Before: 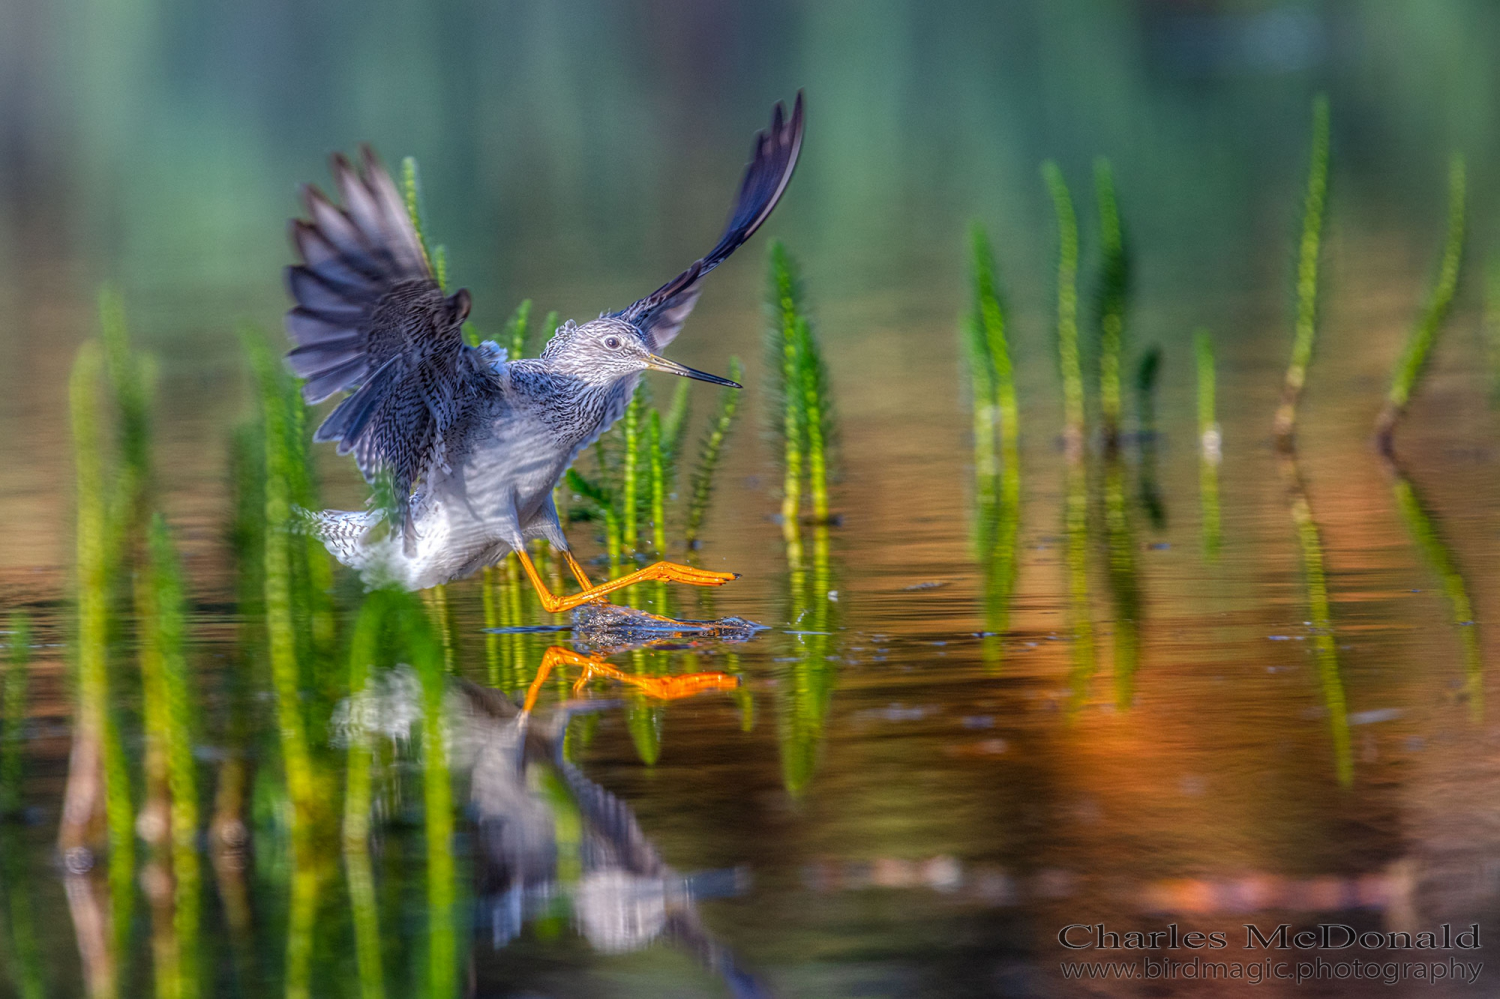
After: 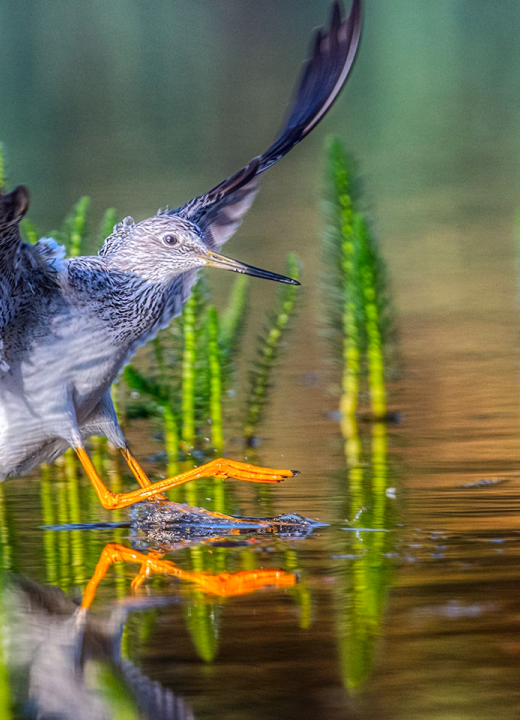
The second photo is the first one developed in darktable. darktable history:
crop and rotate: left 29.471%, top 10.373%, right 35.813%, bottom 17.491%
tone curve: curves: ch0 [(0, 0.01) (0.037, 0.032) (0.131, 0.108) (0.275, 0.256) (0.483, 0.512) (0.61, 0.665) (0.696, 0.742) (0.792, 0.819) (0.911, 0.925) (0.997, 0.995)]; ch1 [(0, 0) (0.308, 0.29) (0.425, 0.411) (0.492, 0.488) (0.507, 0.503) (0.53, 0.532) (0.573, 0.586) (0.683, 0.702) (0.746, 0.77) (1, 1)]; ch2 [(0, 0) (0.246, 0.233) (0.36, 0.352) (0.415, 0.415) (0.485, 0.487) (0.502, 0.504) (0.525, 0.518) (0.539, 0.539) (0.587, 0.594) (0.636, 0.652) (0.711, 0.729) (0.845, 0.855) (0.998, 0.977)], color space Lab, linked channels, preserve colors none
